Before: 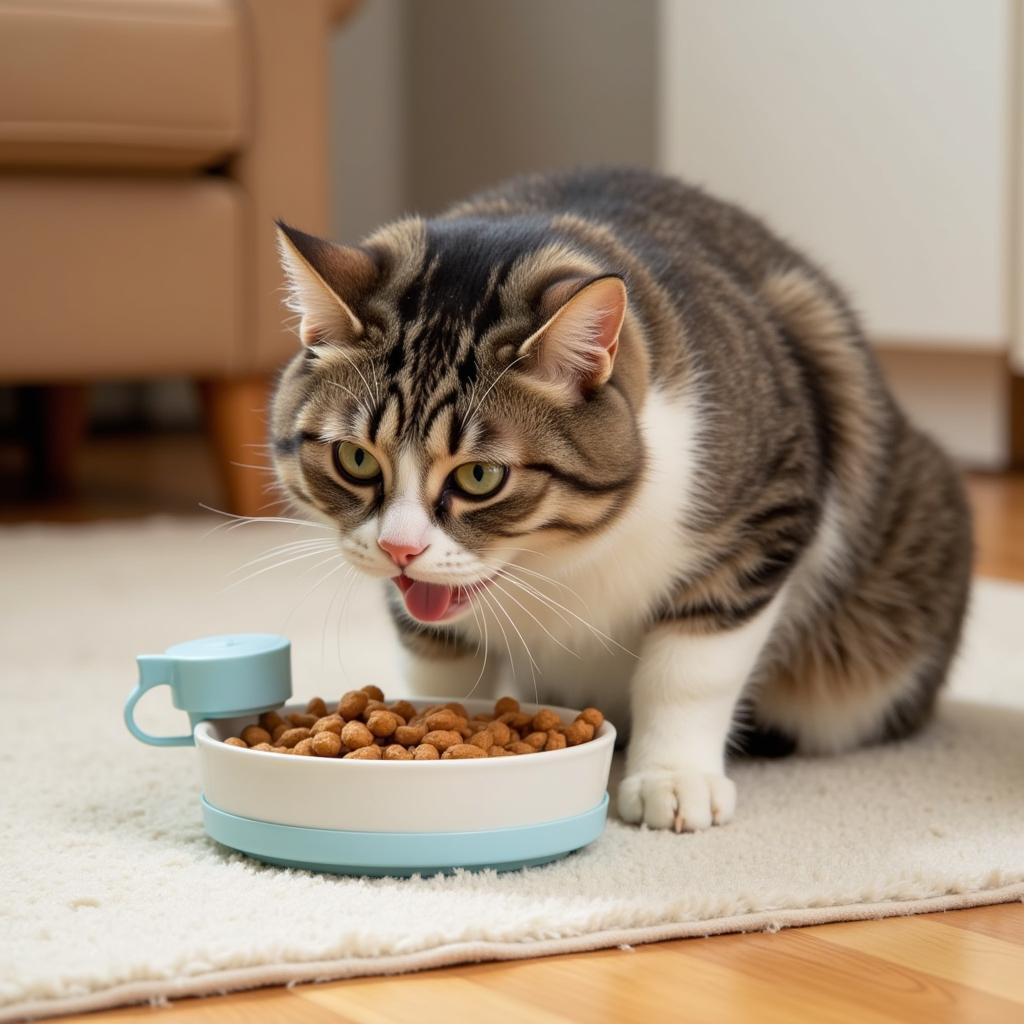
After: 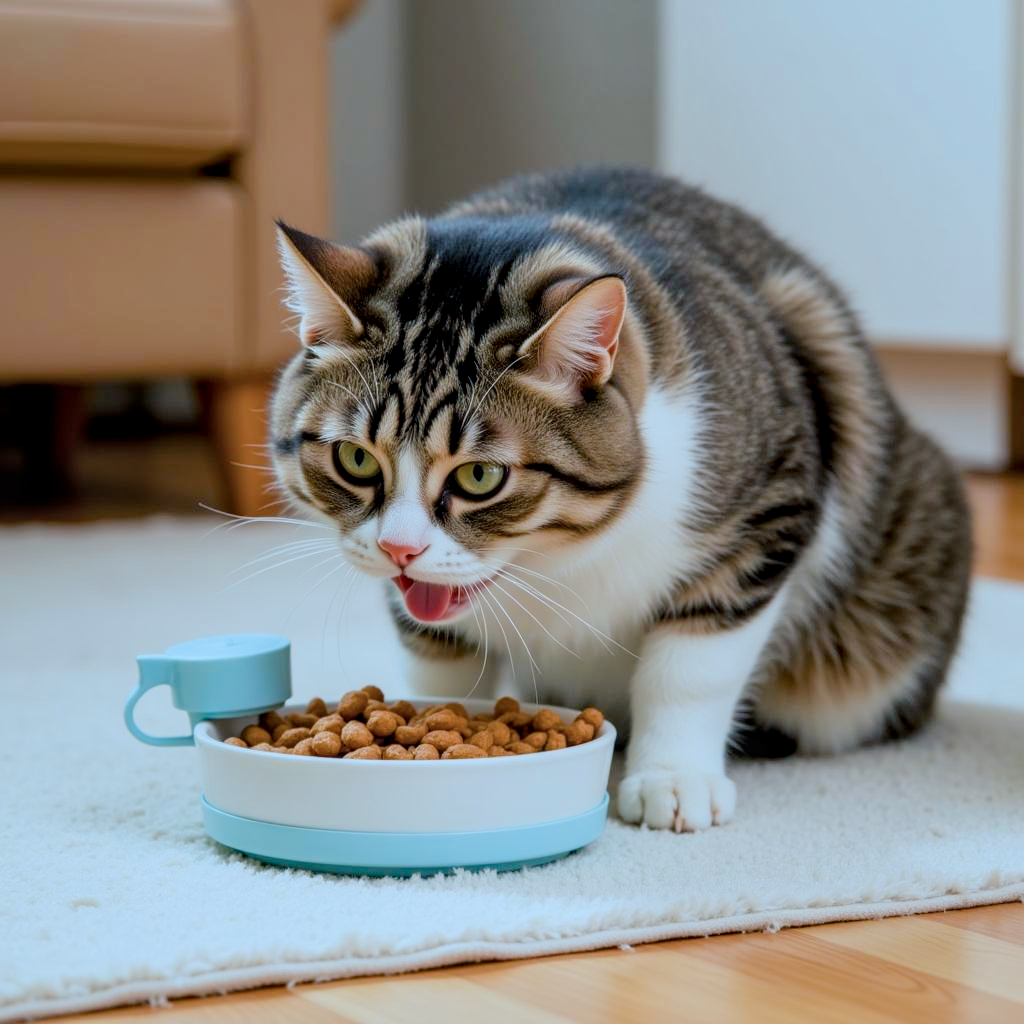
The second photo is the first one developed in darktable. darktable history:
color balance rgb: shadows lift › chroma 5.058%, shadows lift › hue 238.07°, highlights gain › chroma 0.285%, highlights gain › hue 330.44°, perceptual saturation grading › global saturation 20.784%, perceptual saturation grading › highlights -19.944%, perceptual saturation grading › shadows 29.866%, global vibrance 20%
contrast brightness saturation: contrast 0.006, saturation -0.048
exposure: exposure 0.201 EV, compensate exposure bias true, compensate highlight preservation false
filmic rgb: black relative exposure -7.65 EV, white relative exposure 4.56 EV, threshold 2.98 EV, hardness 3.61, enable highlight reconstruction true
local contrast: on, module defaults
color correction: highlights a* -9.74, highlights b* -21.71
